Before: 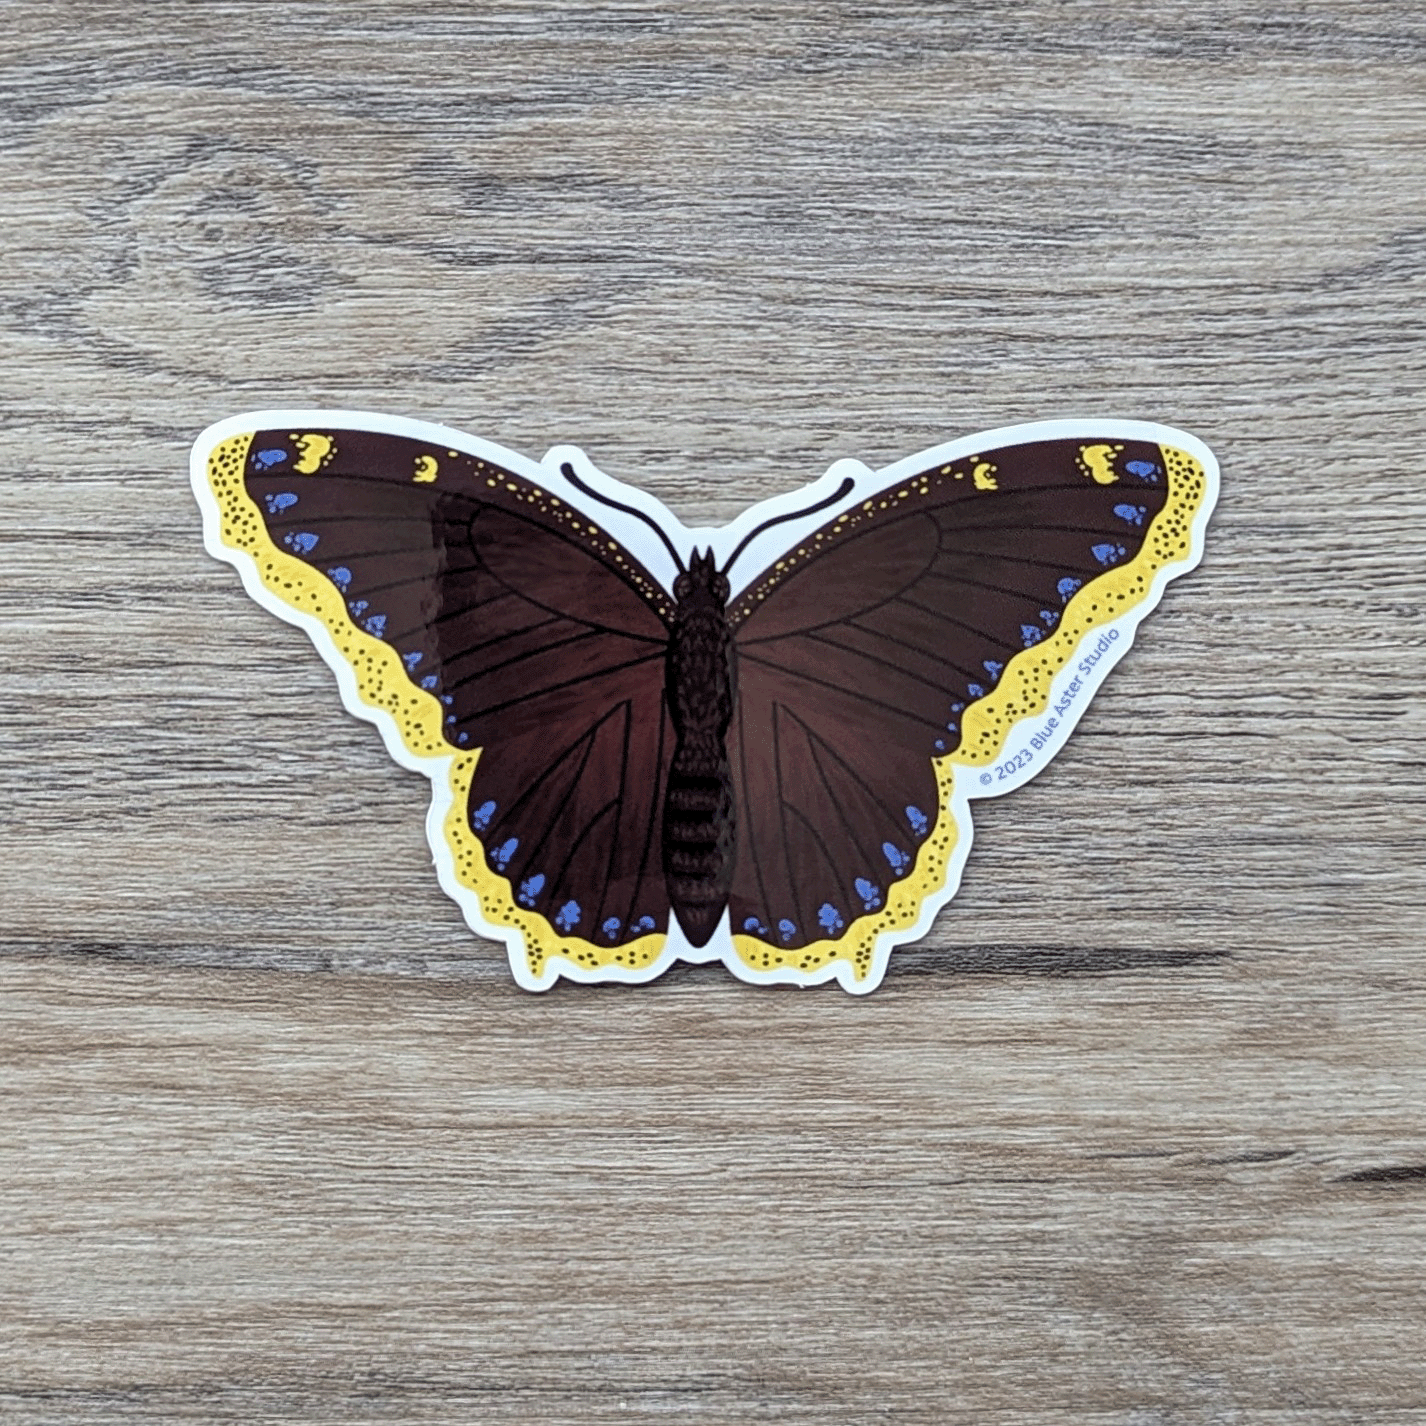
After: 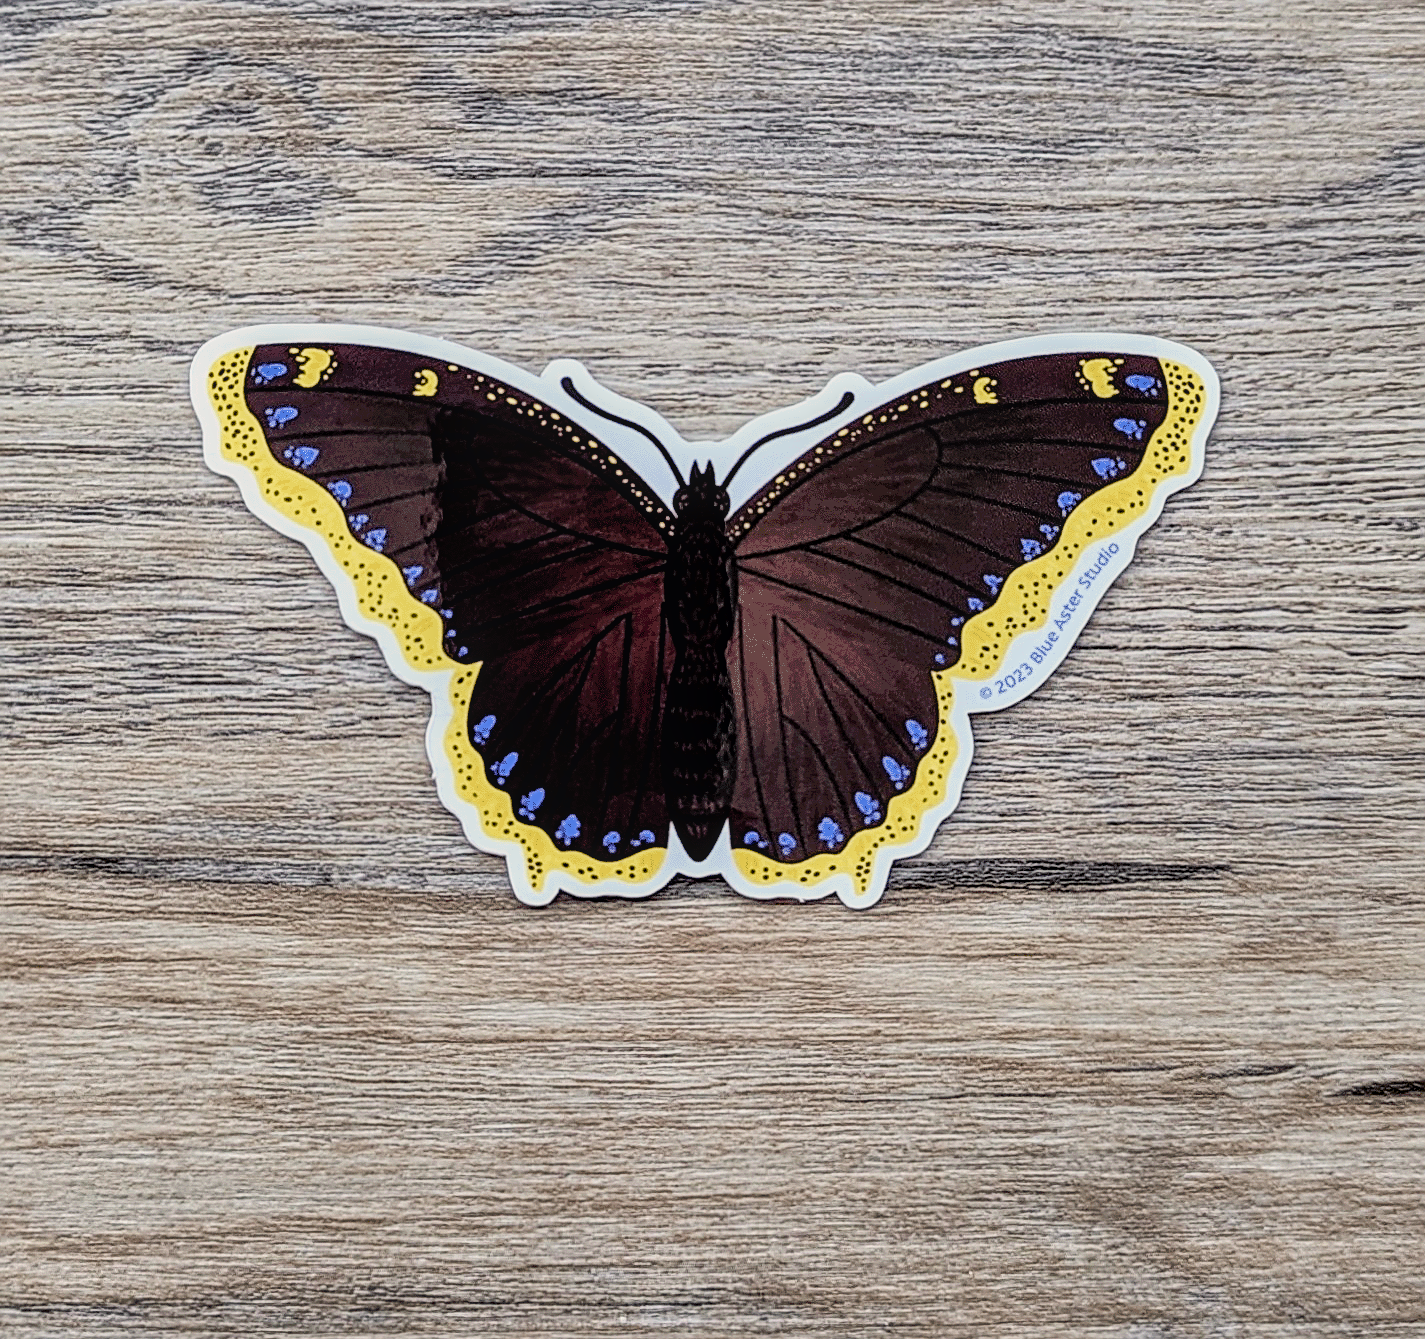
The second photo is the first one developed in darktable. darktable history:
exposure: black level correction 0.007, compensate highlight preservation false
local contrast: on, module defaults
shadows and highlights: radius 105.81, shadows 24.09, highlights -57.87, low approximation 0.01, soften with gaussian
tone equalizer: -8 EV -0.747 EV, -7 EV -0.695 EV, -6 EV -0.602 EV, -5 EV -0.422 EV, -3 EV 0.385 EV, -2 EV 0.6 EV, -1 EV 0.693 EV, +0 EV 0.779 EV
crop and rotate: top 6.08%
color balance rgb: highlights gain › chroma 1.033%, highlights gain › hue 52.25°, perceptual saturation grading › global saturation 20%, perceptual saturation grading › highlights -25.742%, perceptual saturation grading › shadows 24.972%, global vibrance 11.201%
sharpen: on, module defaults
filmic rgb: black relative exposure -7.65 EV, white relative exposure 4.56 EV, threshold 5.98 EV, hardness 3.61, color science v6 (2022), enable highlight reconstruction true
